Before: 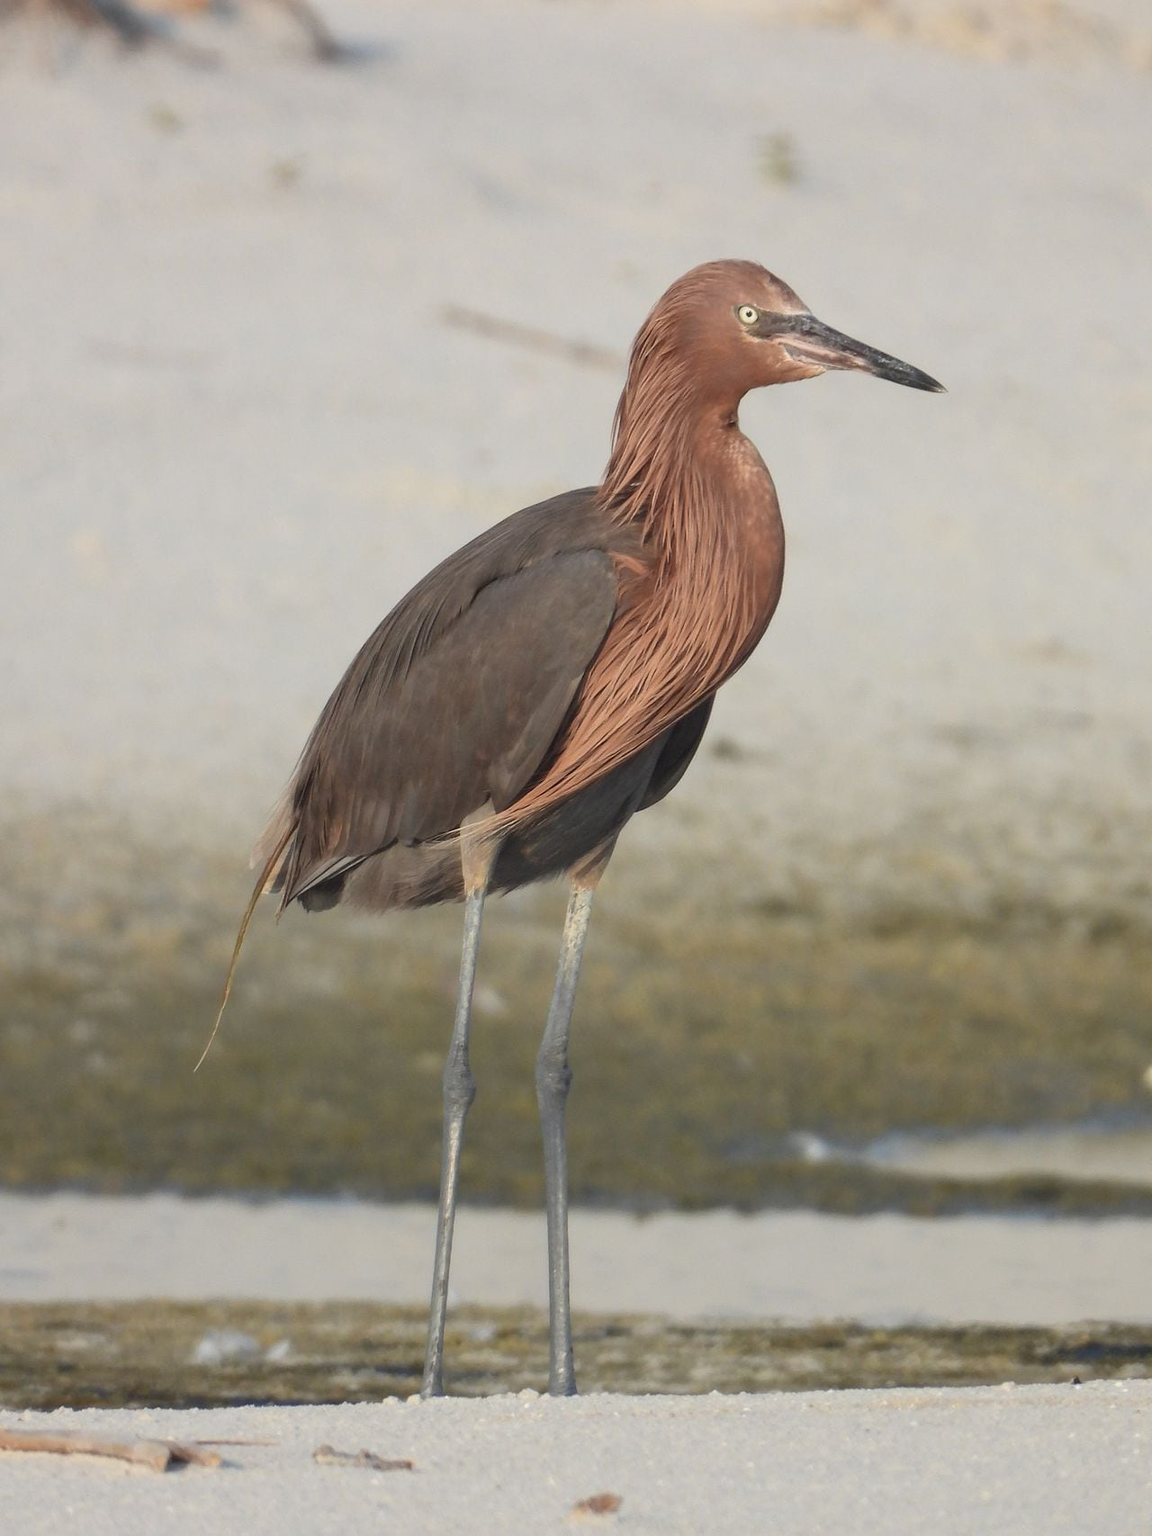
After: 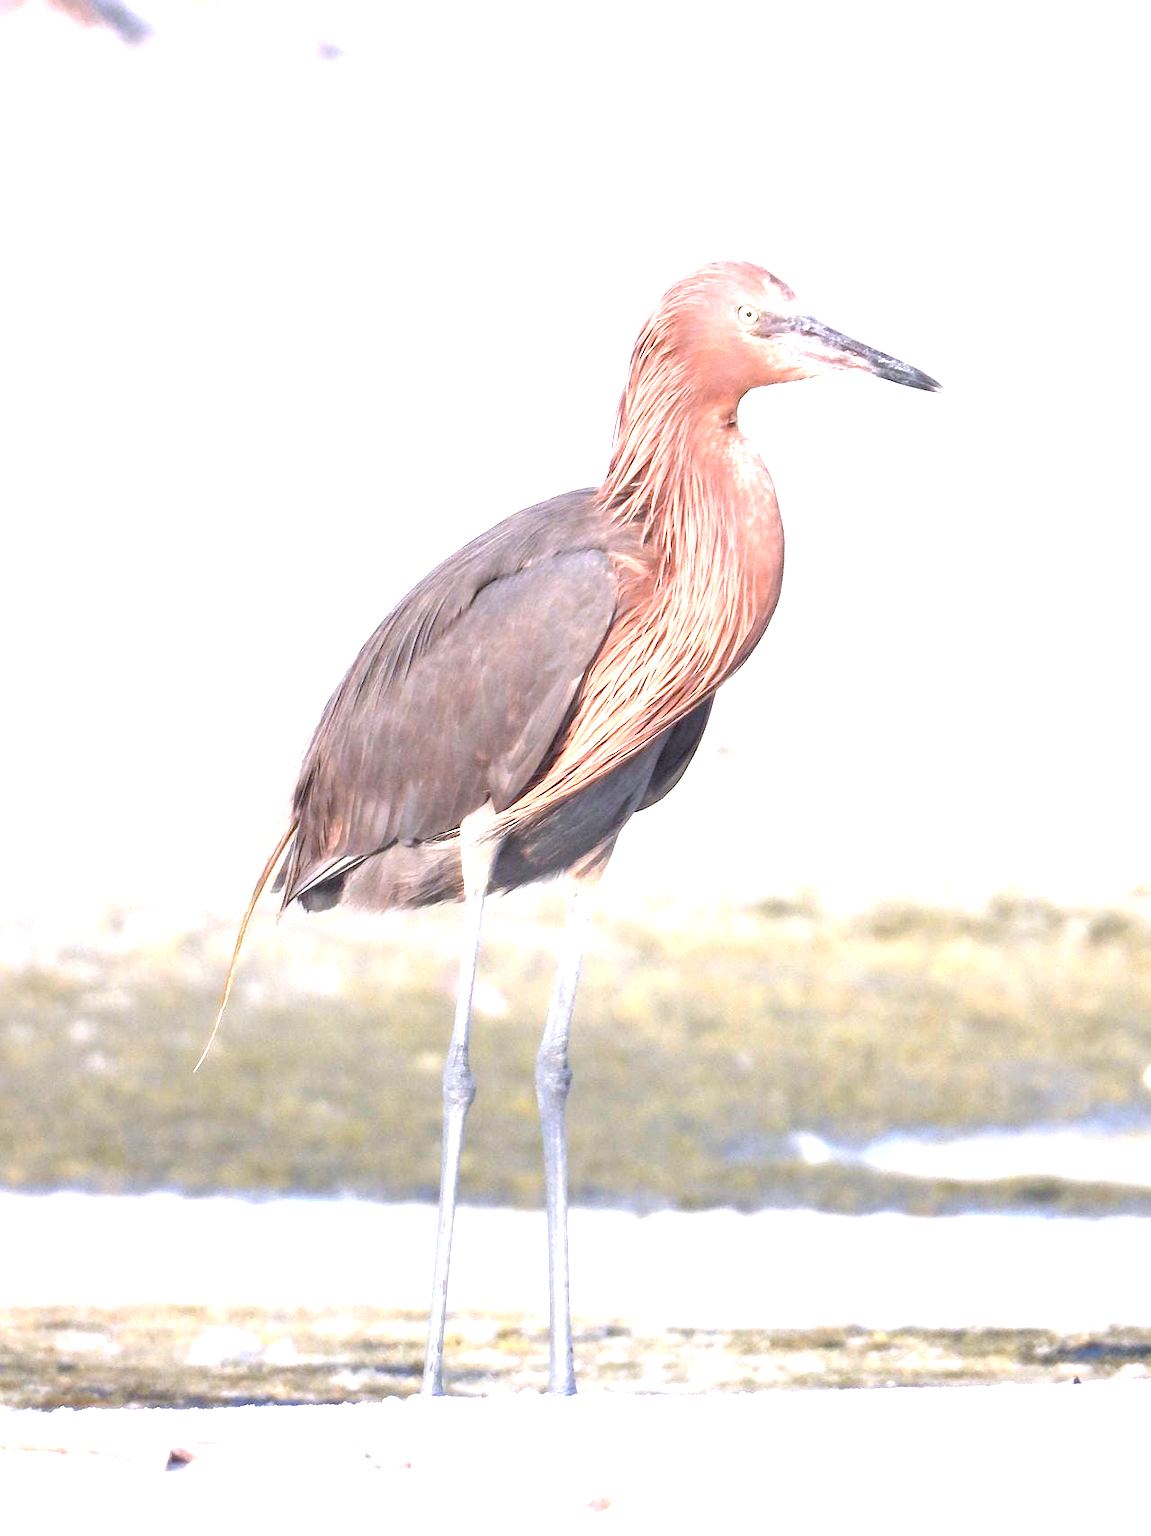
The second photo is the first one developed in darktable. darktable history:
color calibration: illuminant as shot in camera, x 0.363, y 0.385, temperature 4528.04 K
exposure: black level correction 0.005, exposure 2.084 EV, compensate highlight preservation false
